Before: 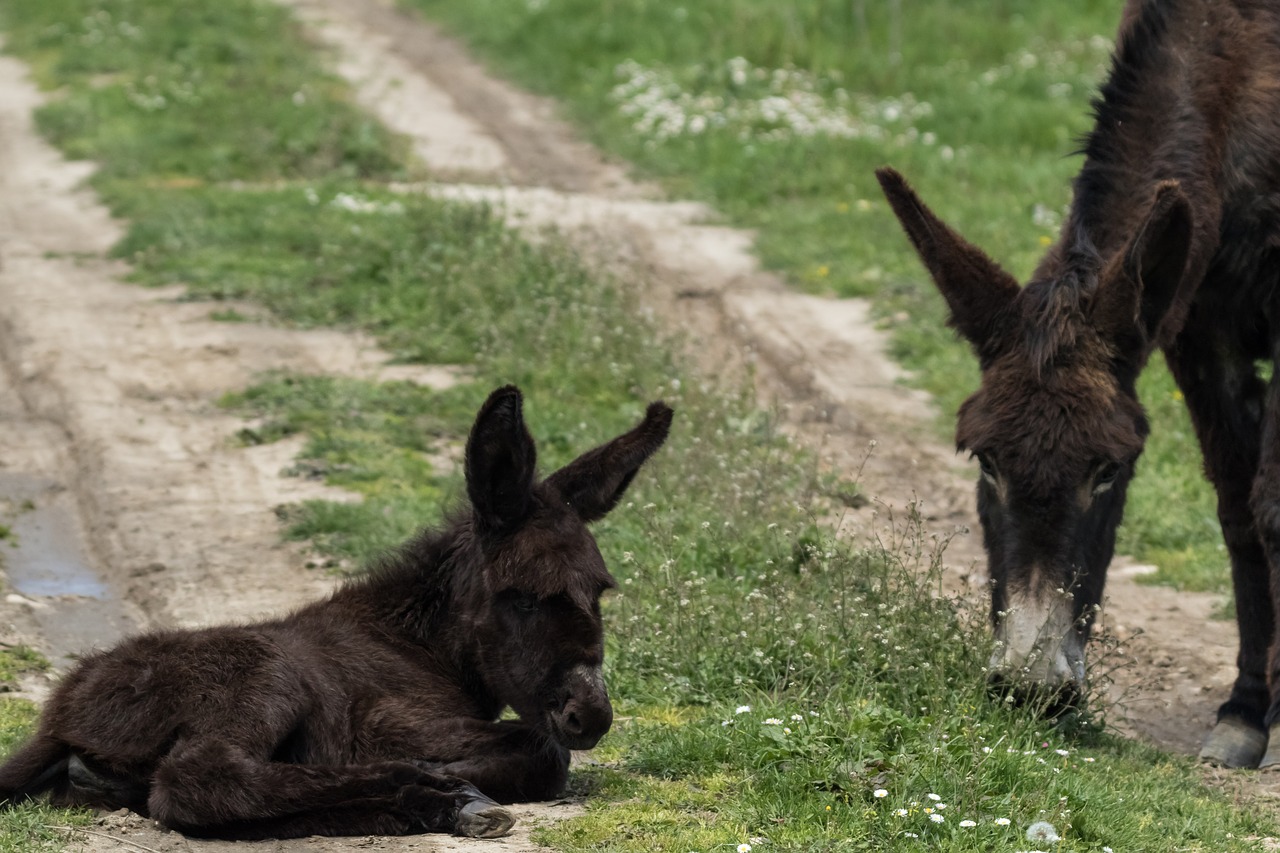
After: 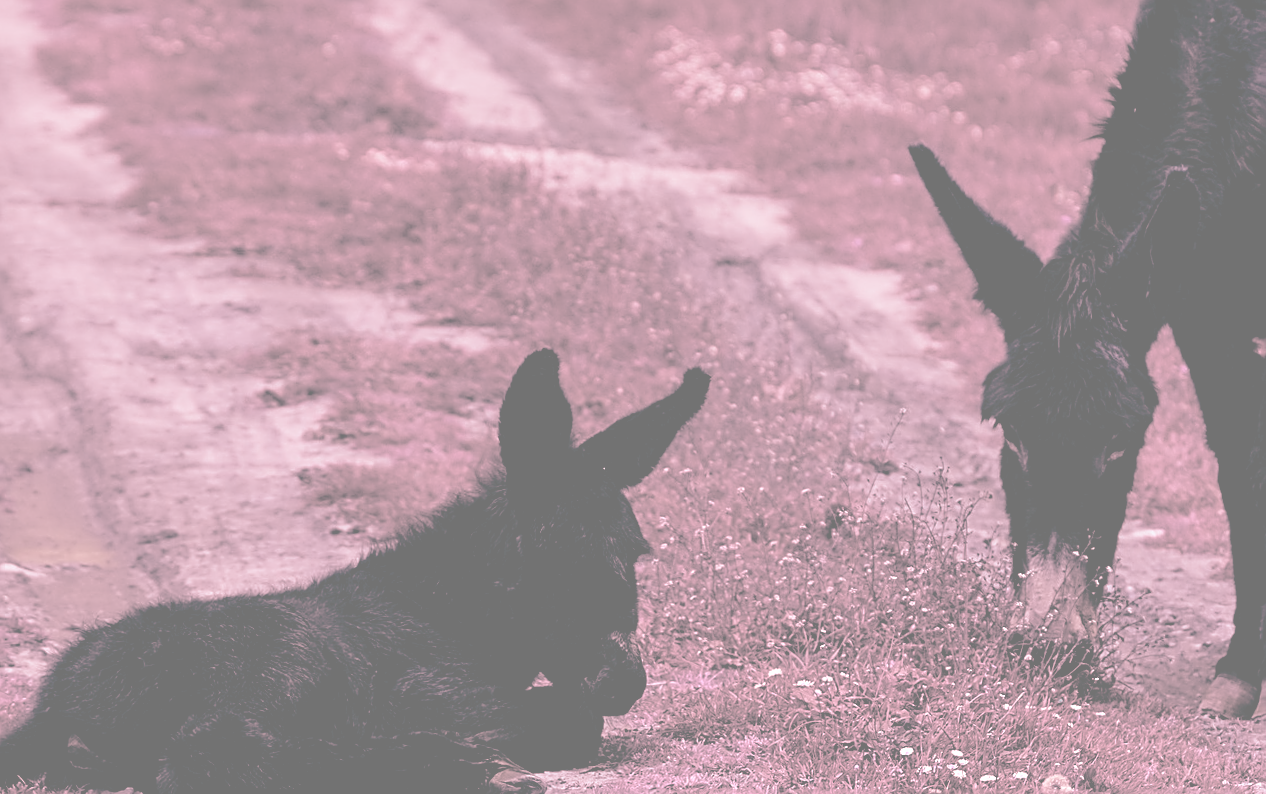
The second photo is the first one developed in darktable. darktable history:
color balance rgb: shadows lift › luminance -18.76%, shadows lift › chroma 35.44%, power › luminance -3.76%, power › hue 142.17°, highlights gain › chroma 7.5%, highlights gain › hue 184.75°, global offset › luminance -0.52%, global offset › chroma 0.91%, global offset › hue 173.36°, shadows fall-off 300%, white fulcrum 2 EV, highlights fall-off 300%, linear chroma grading › shadows 17.19%, linear chroma grading › highlights 61.12%, linear chroma grading › global chroma 50%, hue shift -150.52°, perceptual brilliance grading › global brilliance 12%, mask middle-gray fulcrum 100%, contrast gray fulcrum 38.43%, contrast 35.15%, saturation formula JzAzBz (2021)
rotate and perspective: rotation 0.679°, lens shift (horizontal) 0.136, crop left 0.009, crop right 0.991, crop top 0.078, crop bottom 0.95
contrast brightness saturation: contrast -0.32, brightness 0.75, saturation -0.78
sharpen: amount 0.901
tone equalizer: on, module defaults
